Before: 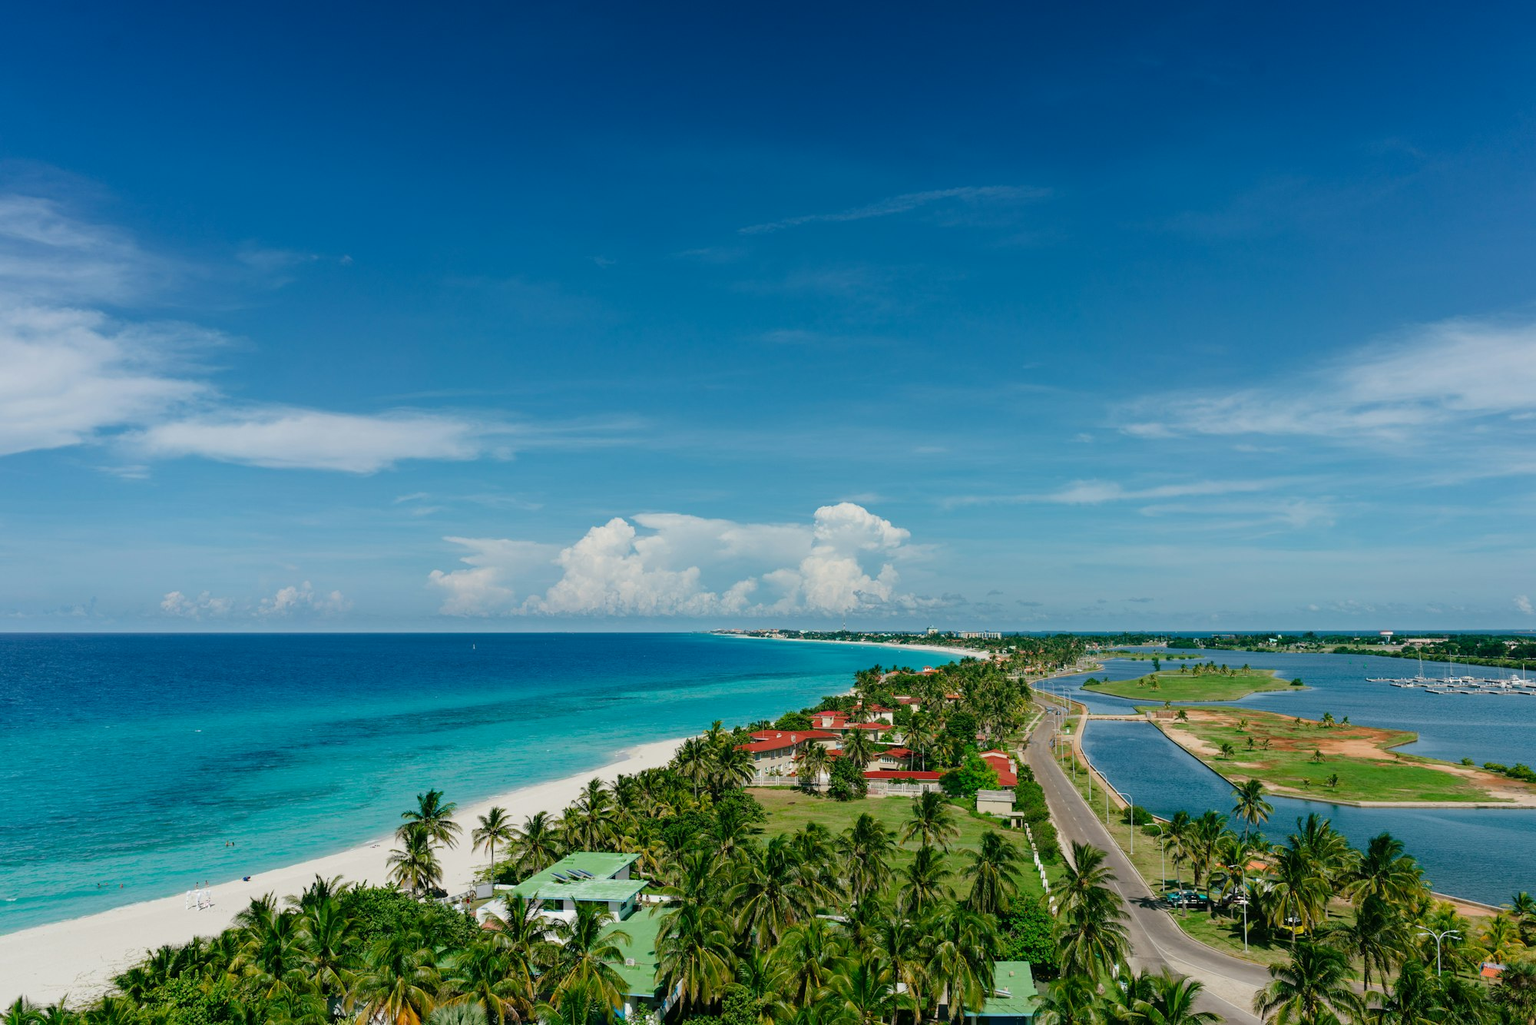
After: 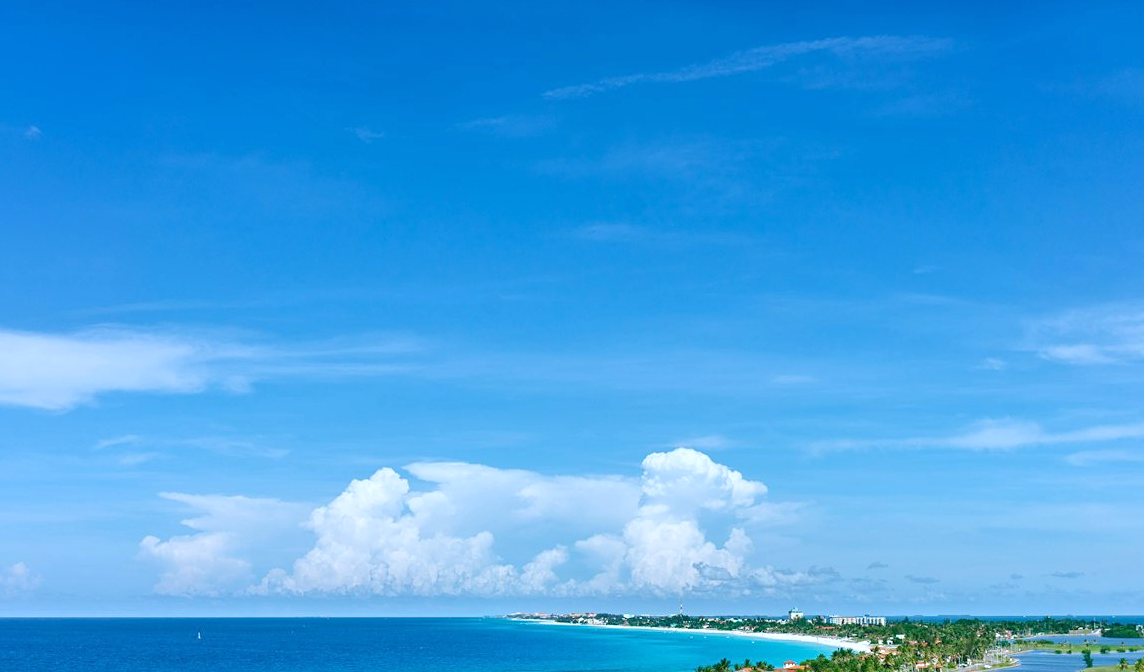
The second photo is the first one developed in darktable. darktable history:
exposure: black level correction 0, exposure 0.5 EV, compensate exposure bias true, compensate highlight preservation false
tone equalizer: -8 EV 1 EV, -7 EV 1 EV, -6 EV 1 EV, -5 EV 1 EV, -4 EV 1 EV, -3 EV 0.75 EV, -2 EV 0.5 EV, -1 EV 0.25 EV
white balance: red 0.926, green 1.003, blue 1.133
crop: left 20.932%, top 15.471%, right 21.848%, bottom 34.081%
sharpen: amount 0.2
